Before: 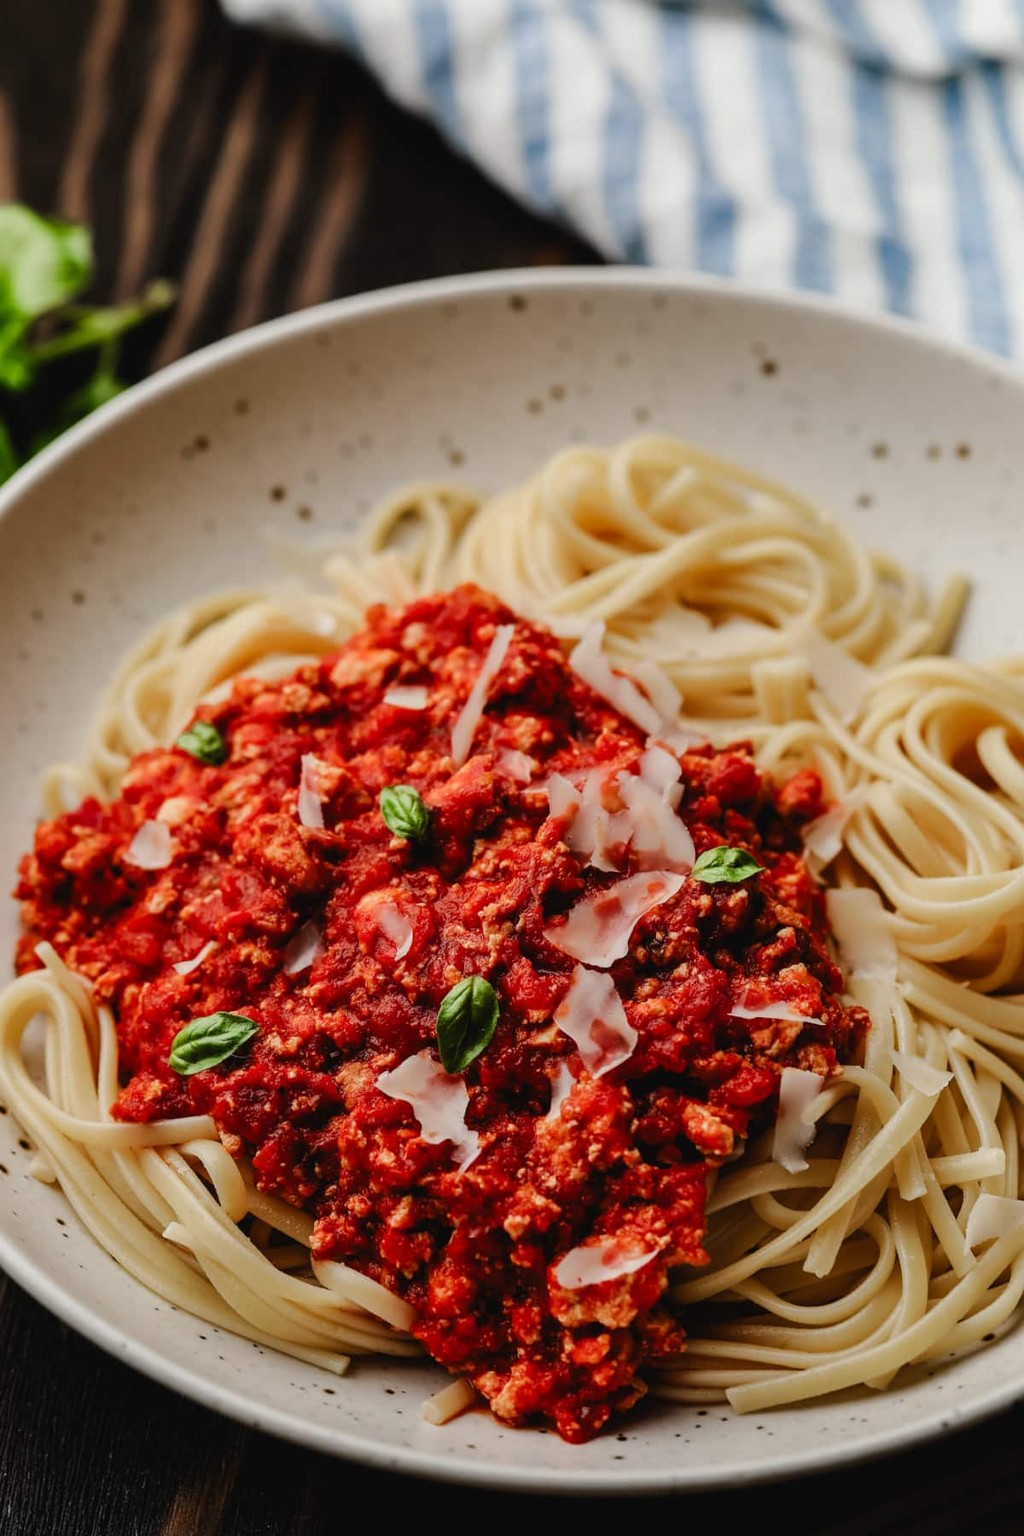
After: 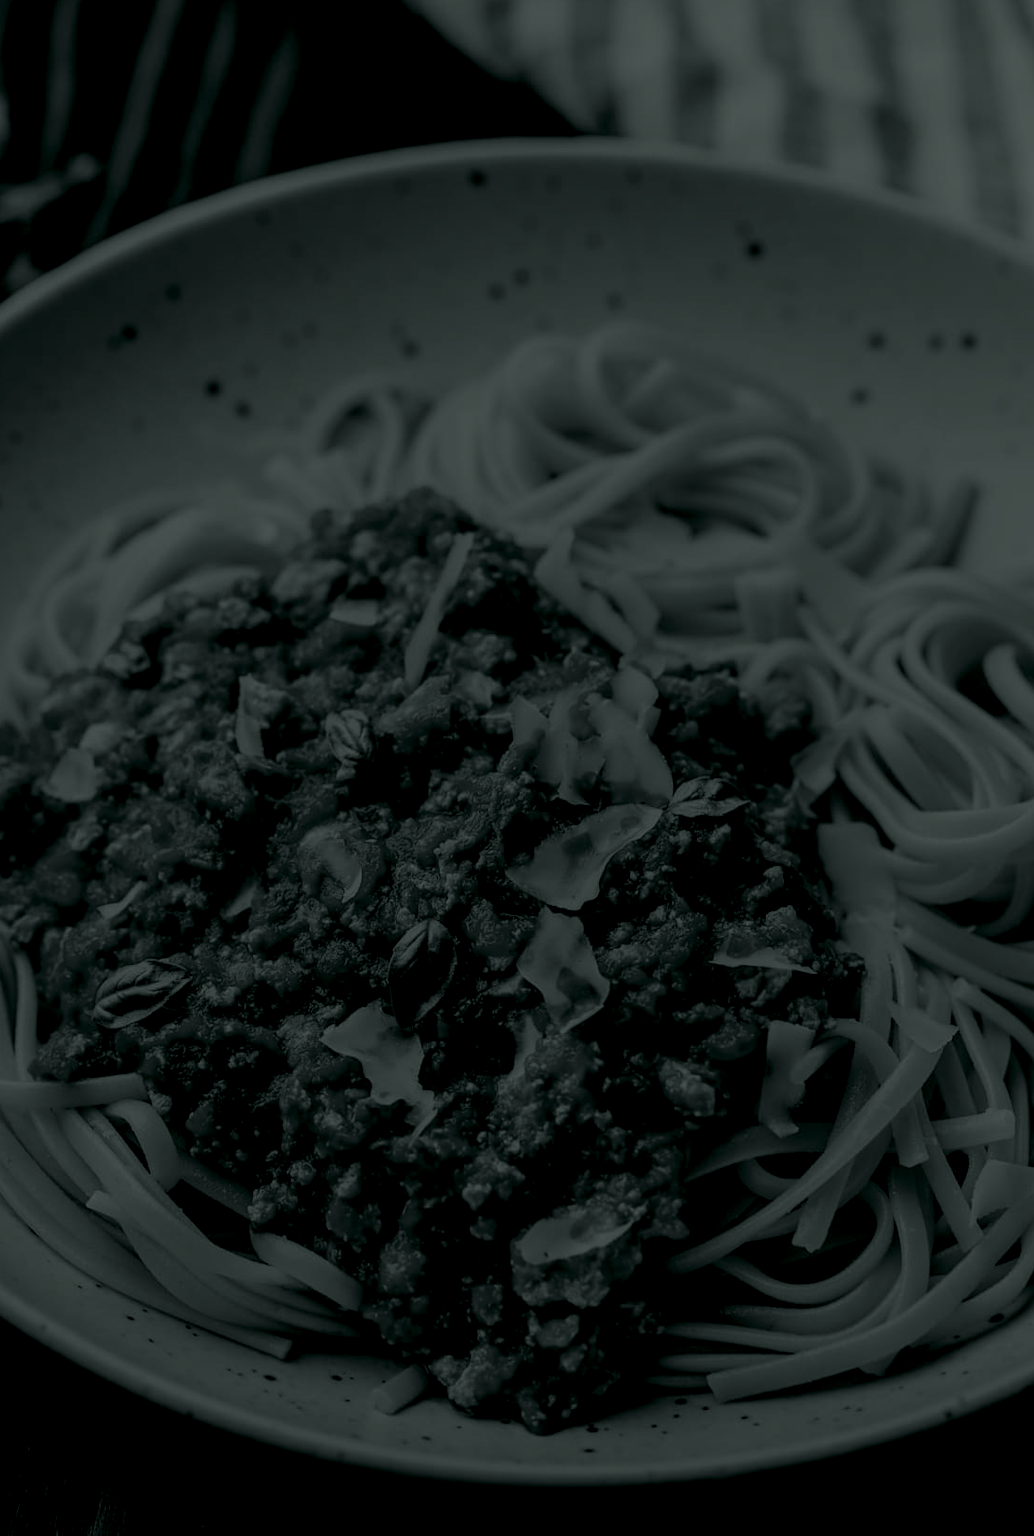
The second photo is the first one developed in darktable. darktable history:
colorize: hue 90°, saturation 19%, lightness 1.59%, version 1
crop and rotate: left 8.262%, top 9.226%
local contrast: on, module defaults
